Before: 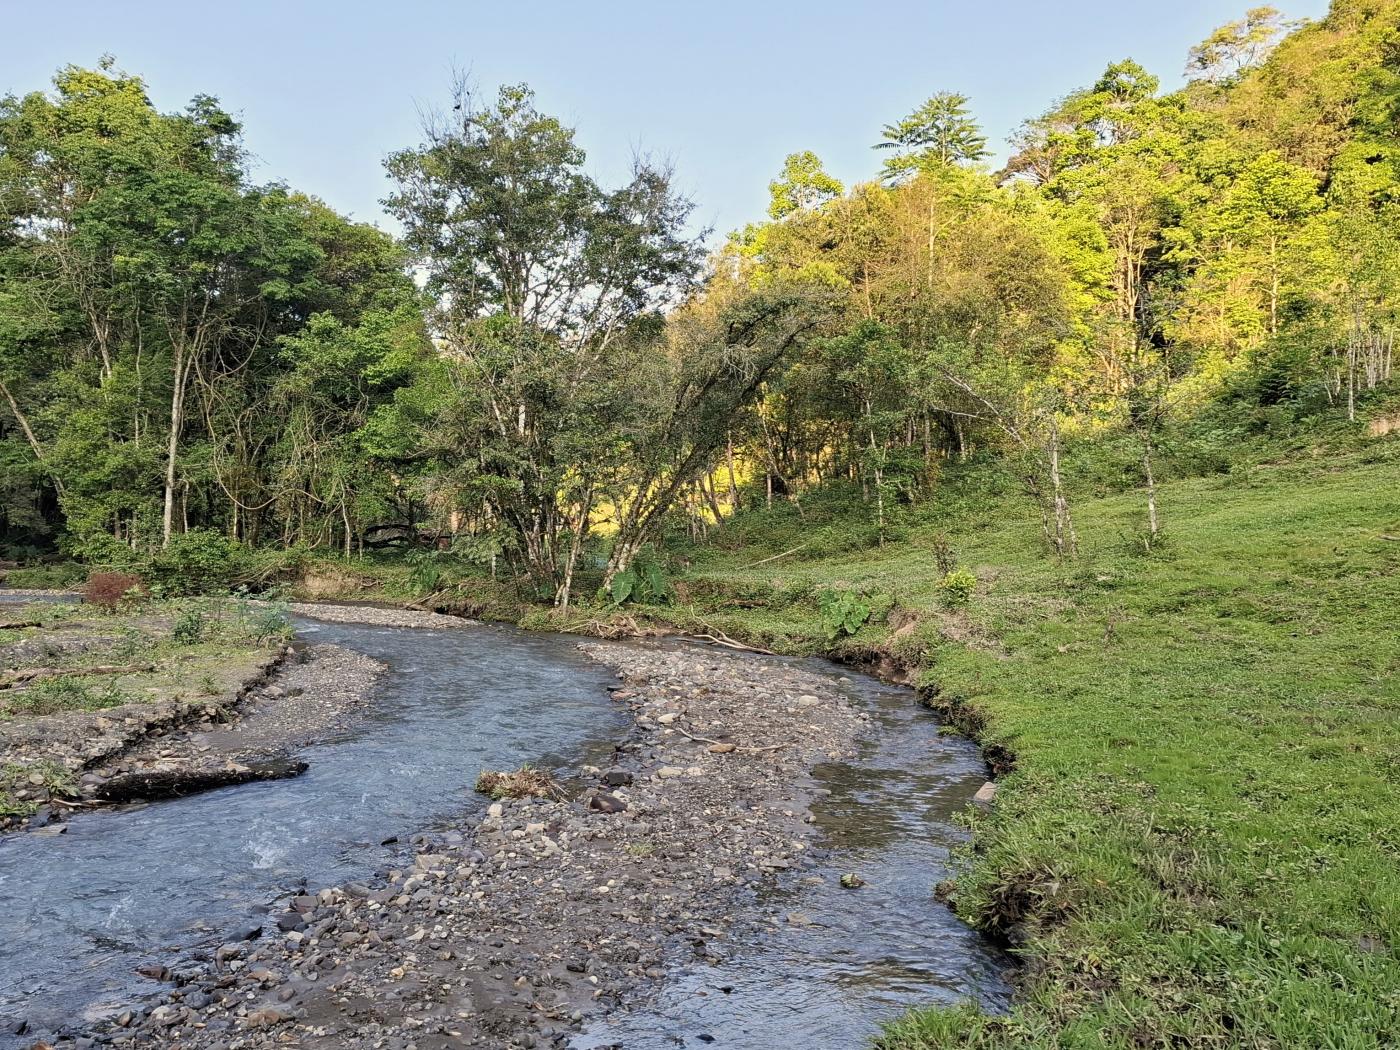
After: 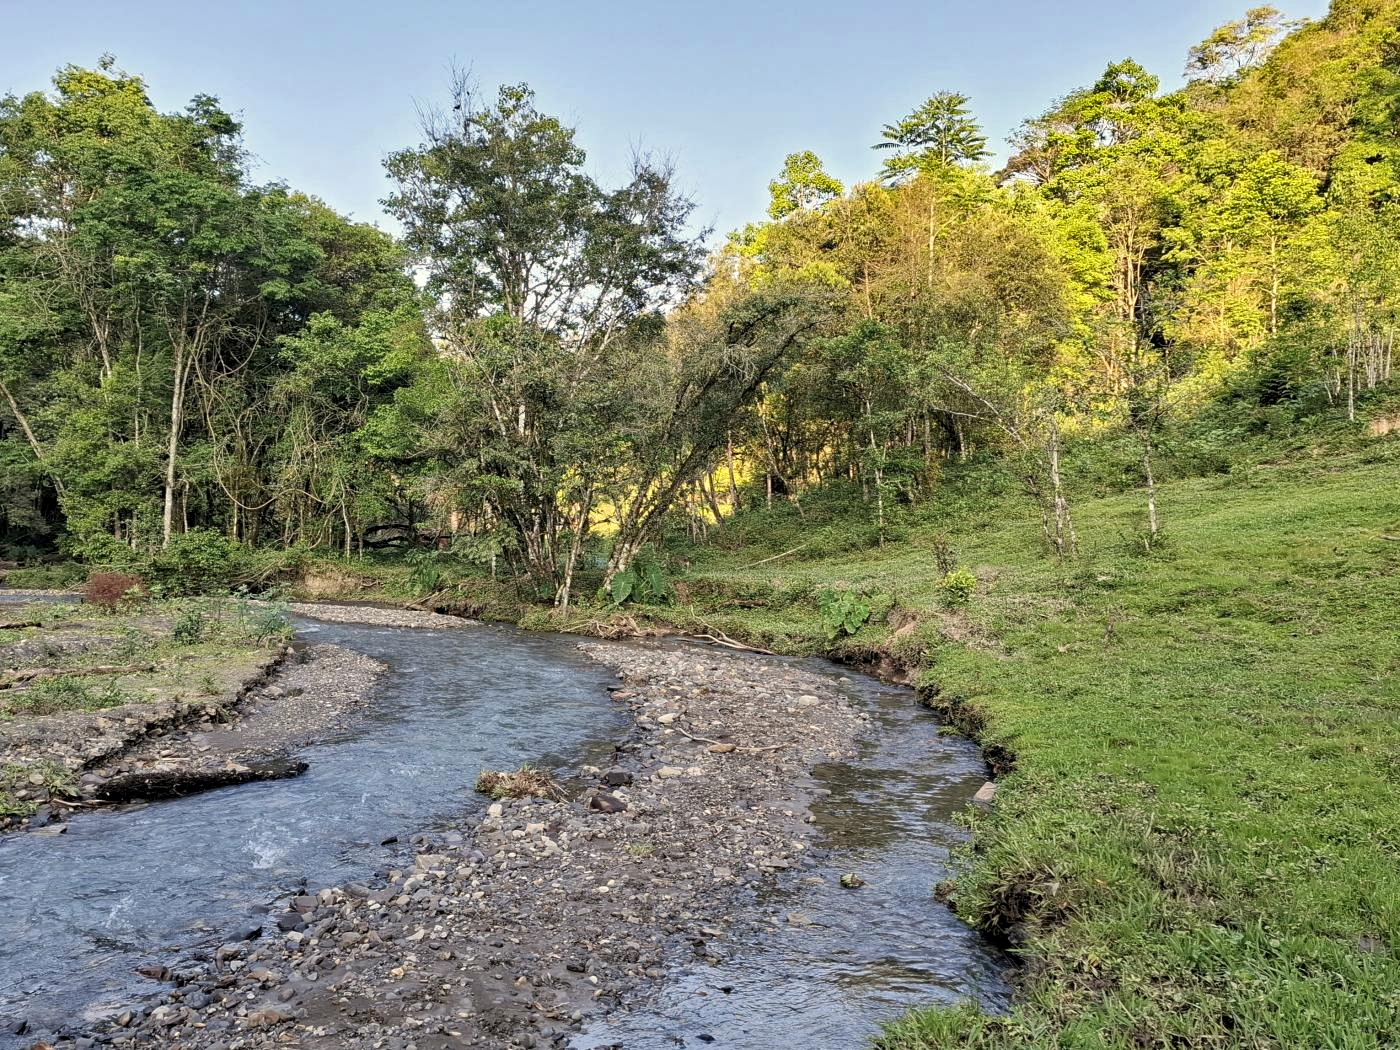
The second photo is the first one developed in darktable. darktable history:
shadows and highlights: soften with gaussian
local contrast: highlights 101%, shadows 101%, detail 119%, midtone range 0.2
levels: levels [0, 0.492, 0.984]
